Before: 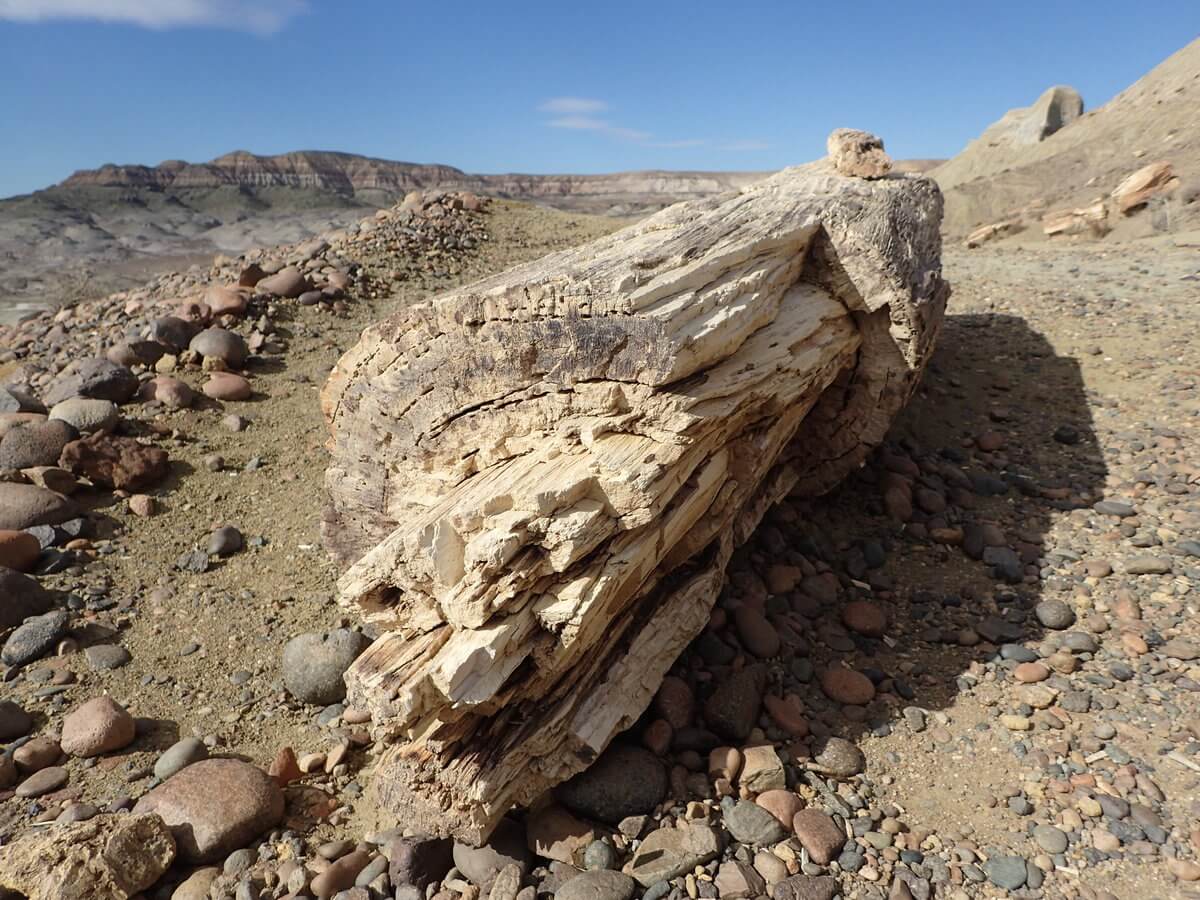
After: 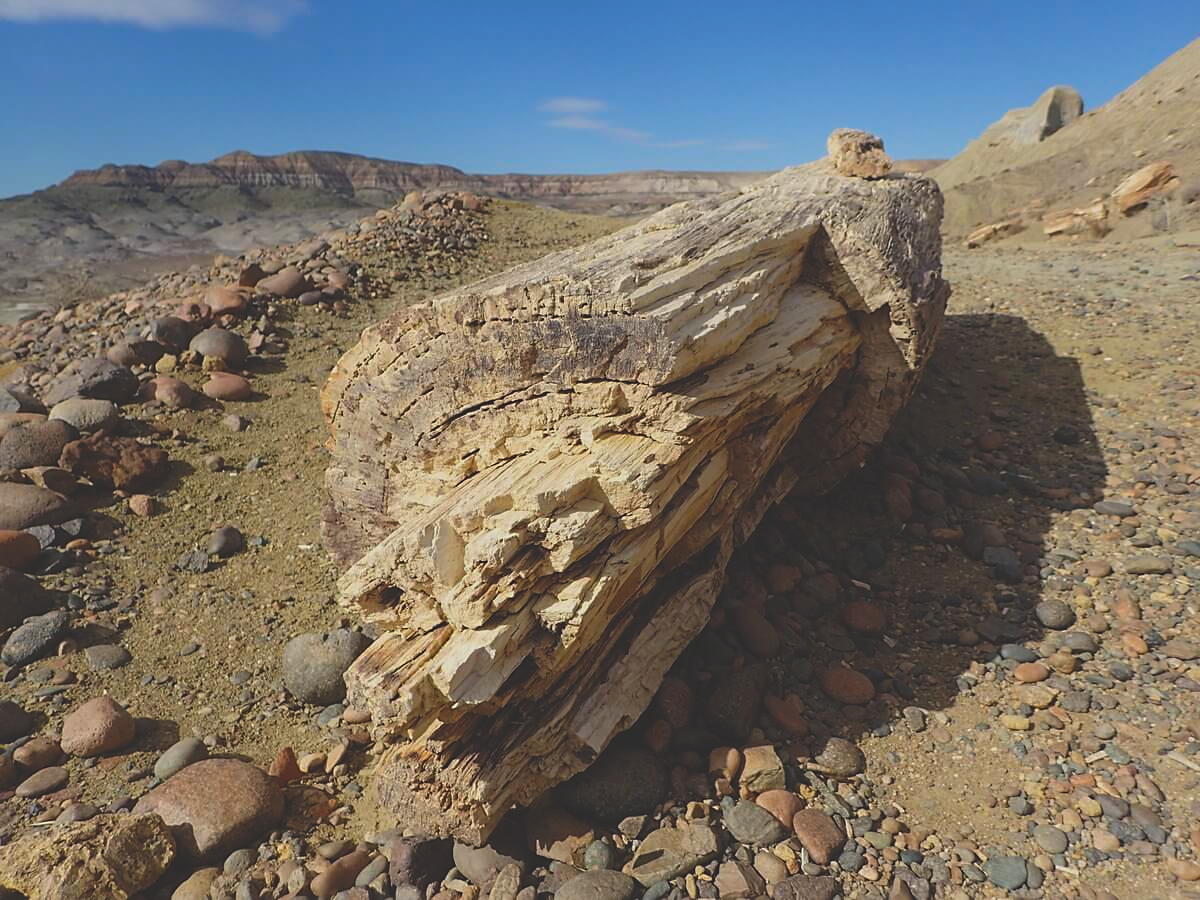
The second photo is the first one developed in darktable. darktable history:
exposure: black level correction -0.036, exposure -0.497 EV, compensate highlight preservation false
sharpen: radius 1.864, amount 0.398, threshold 1.271
white balance: emerald 1
color balance rgb: linear chroma grading › global chroma 15%, perceptual saturation grading › global saturation 30%
